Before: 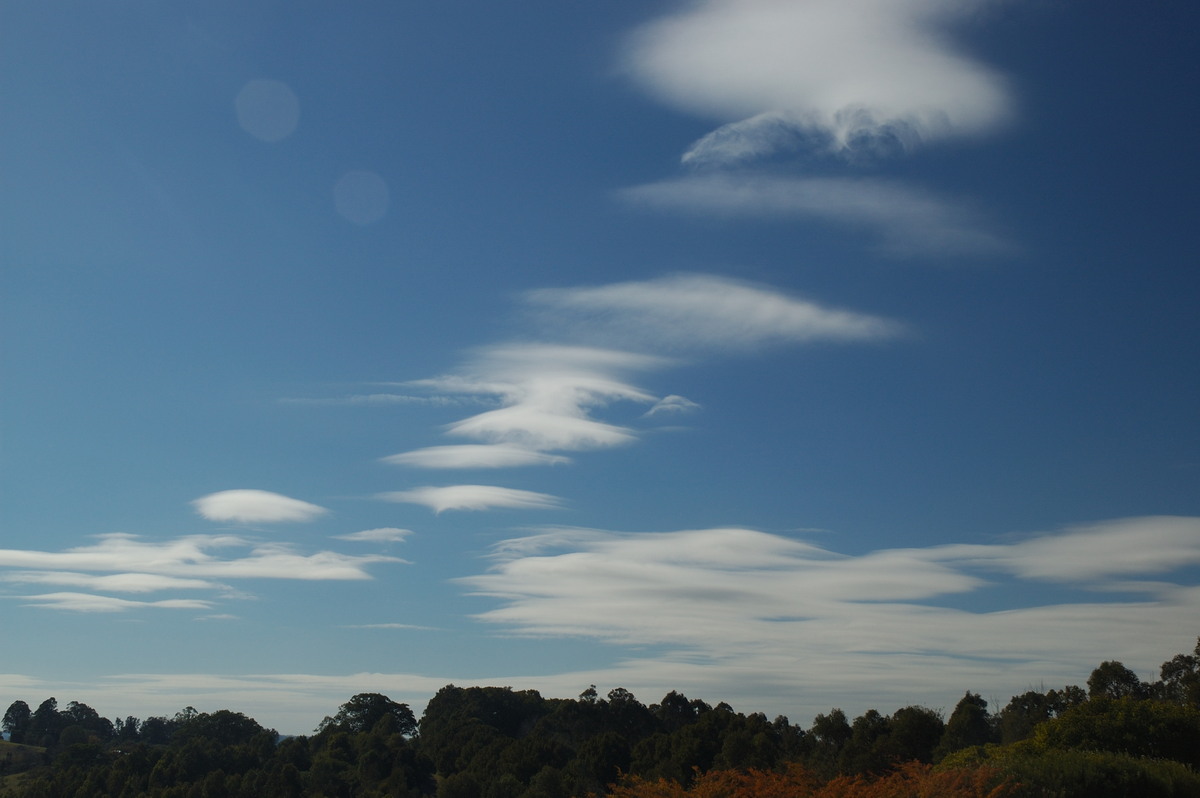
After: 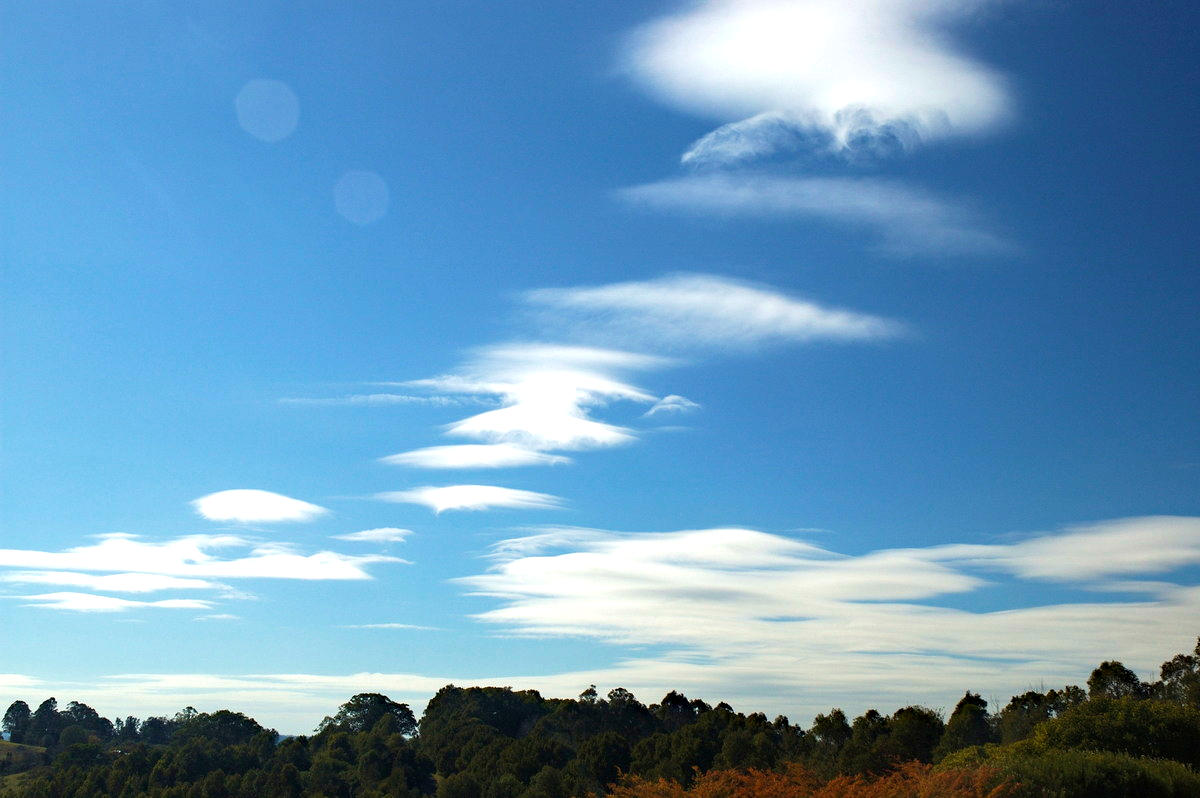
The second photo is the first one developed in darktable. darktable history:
exposure: exposure 1.2 EV, compensate highlight preservation false
haze removal: compatibility mode true, adaptive false
velvia: on, module defaults
tone equalizer: on, module defaults
